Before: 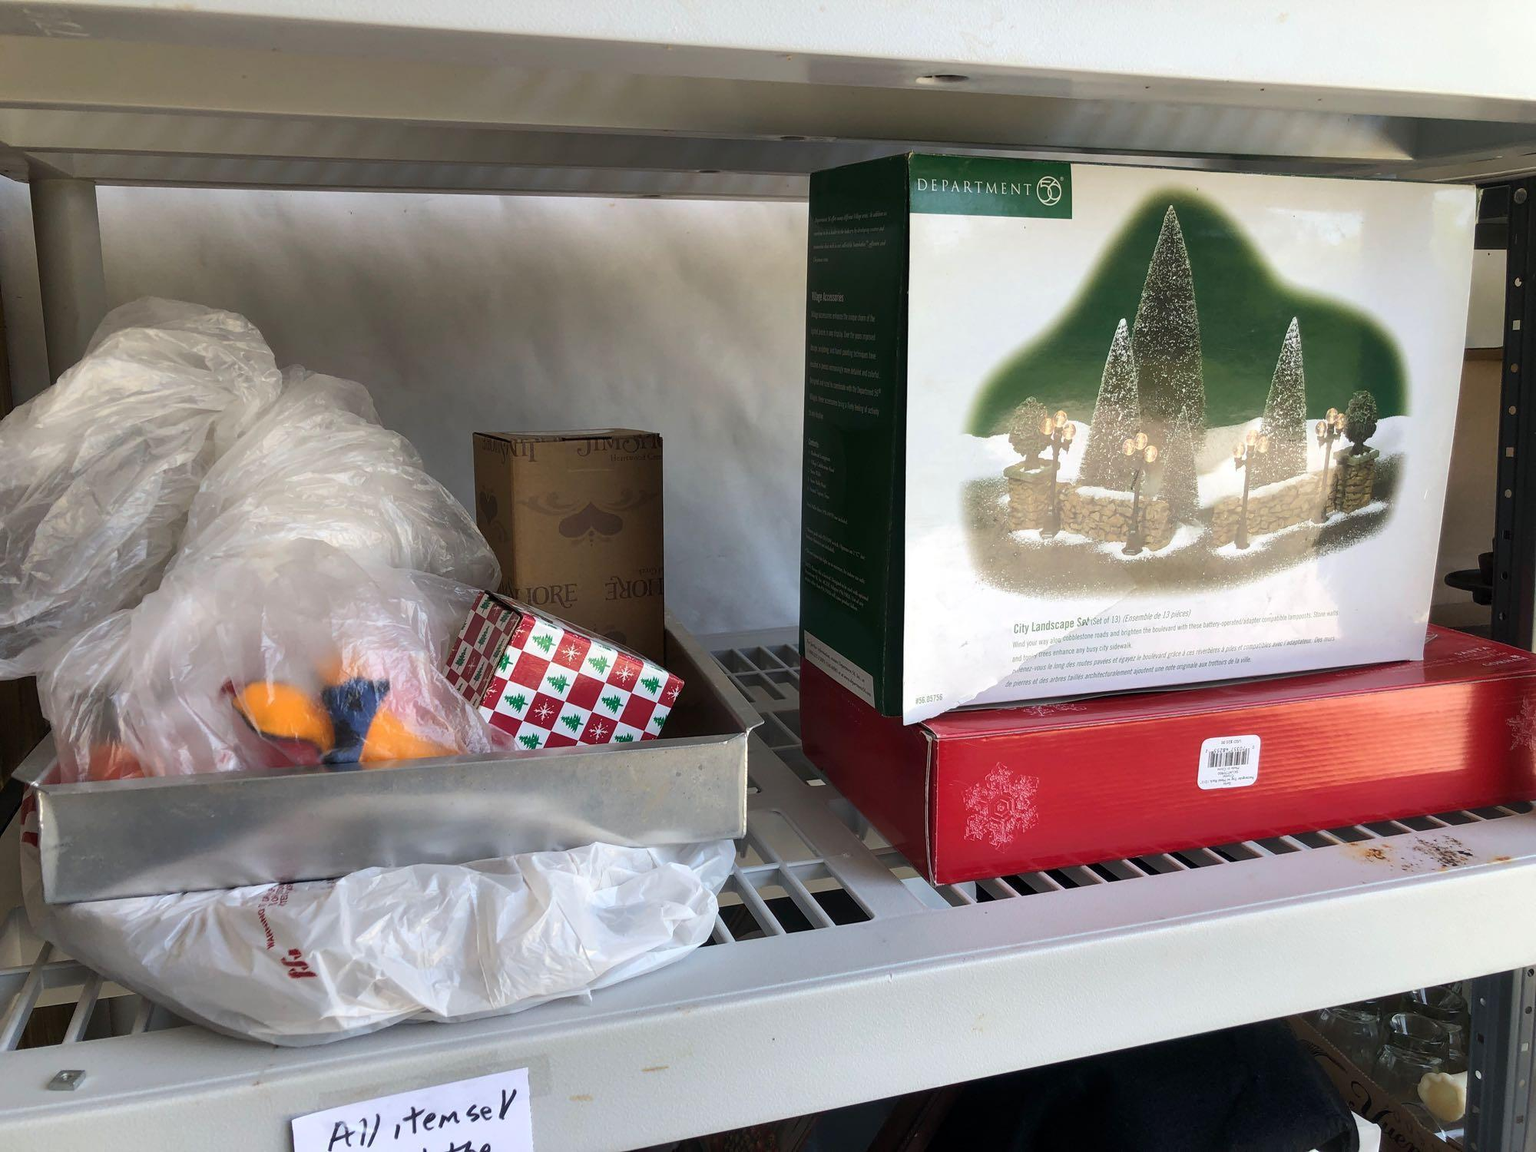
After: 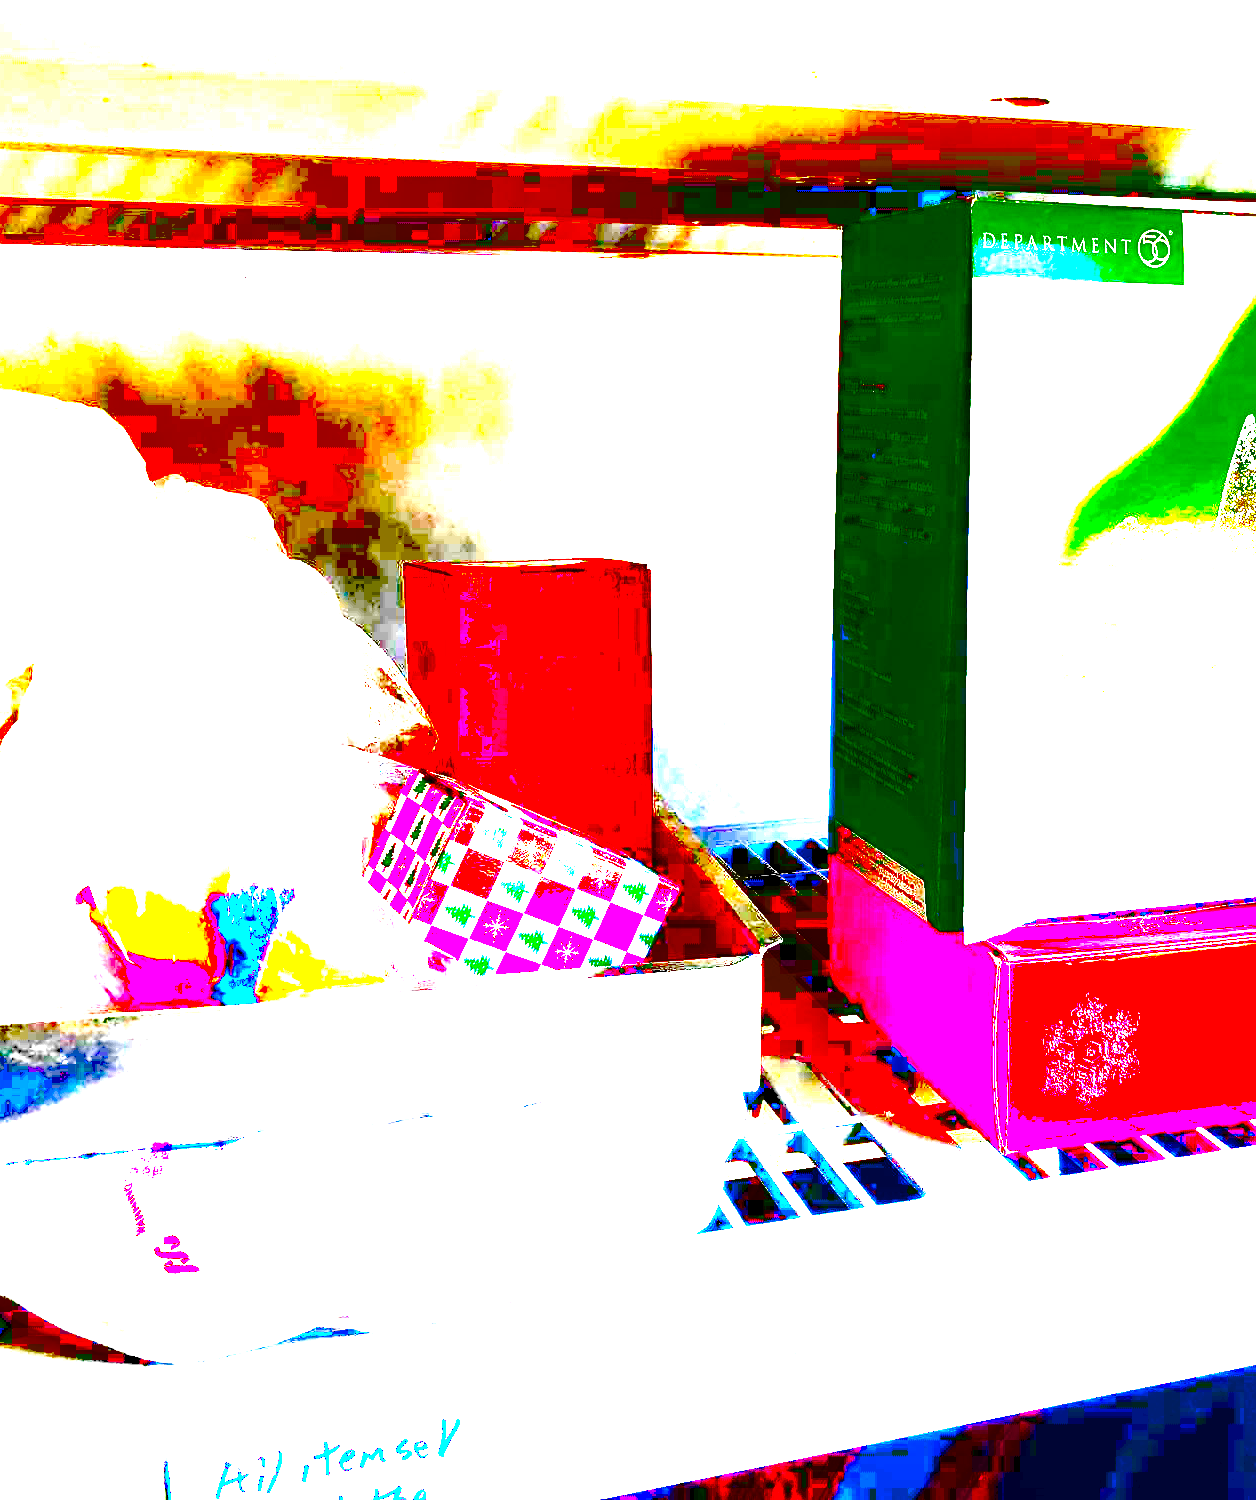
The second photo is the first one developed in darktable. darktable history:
local contrast: mode bilateral grid, contrast 25, coarseness 50, detail 123%, midtone range 0.2
rotate and perspective: automatic cropping off
crop: left 10.644%, right 26.528%
exposure: black level correction 0.1, exposure 3 EV, compensate highlight preservation false
